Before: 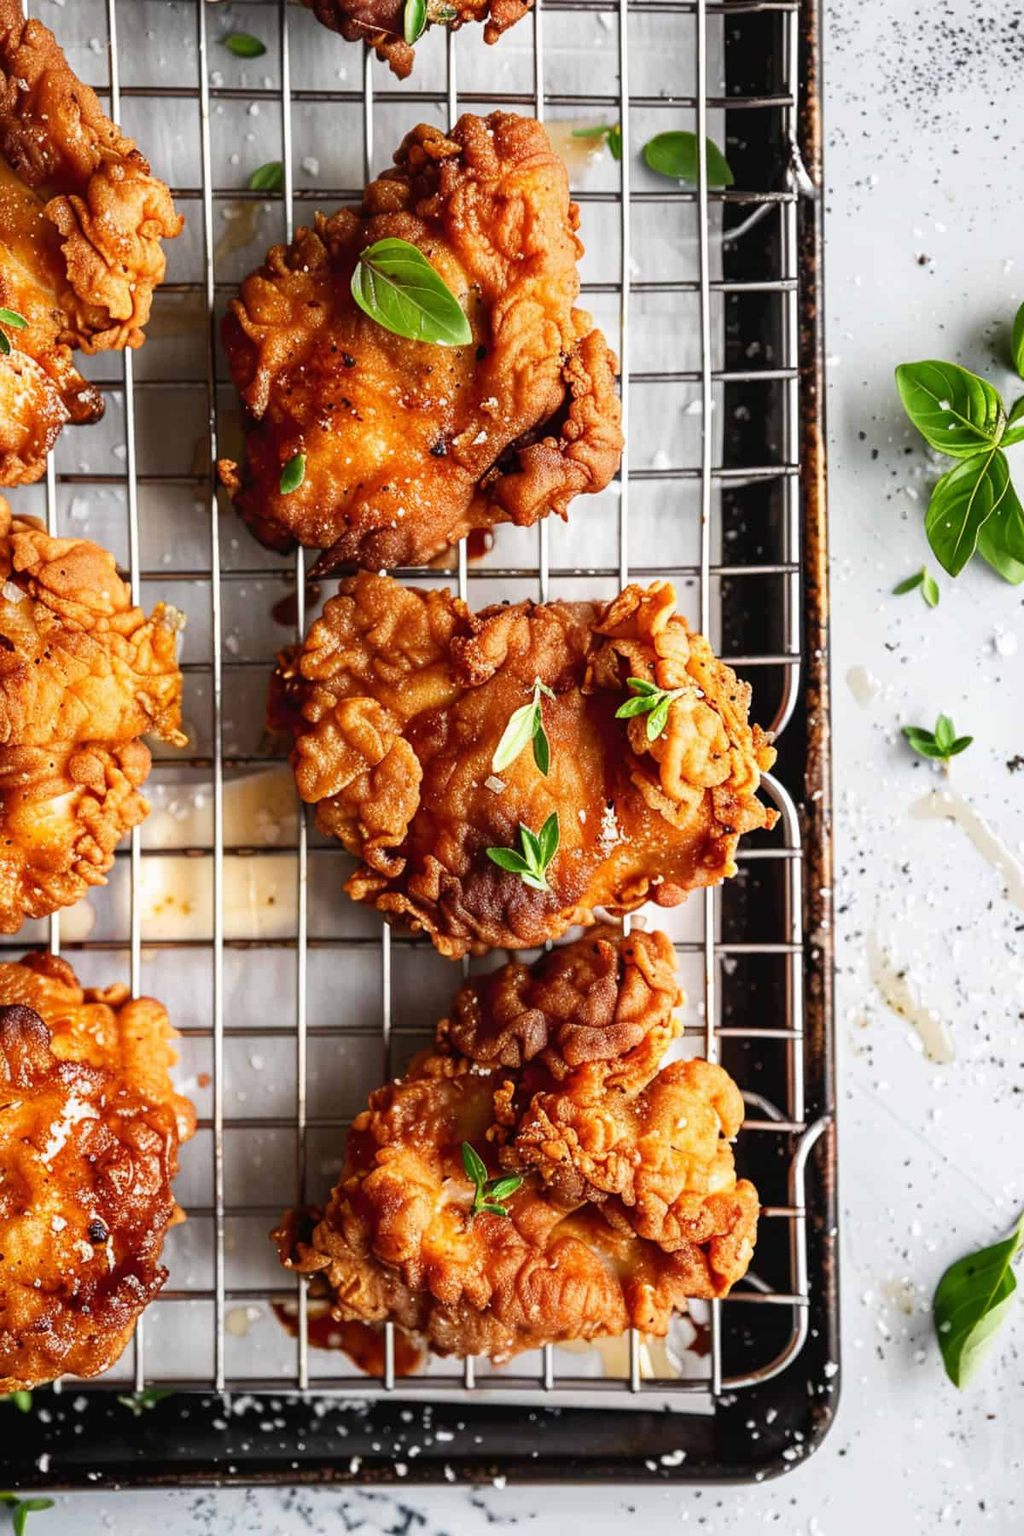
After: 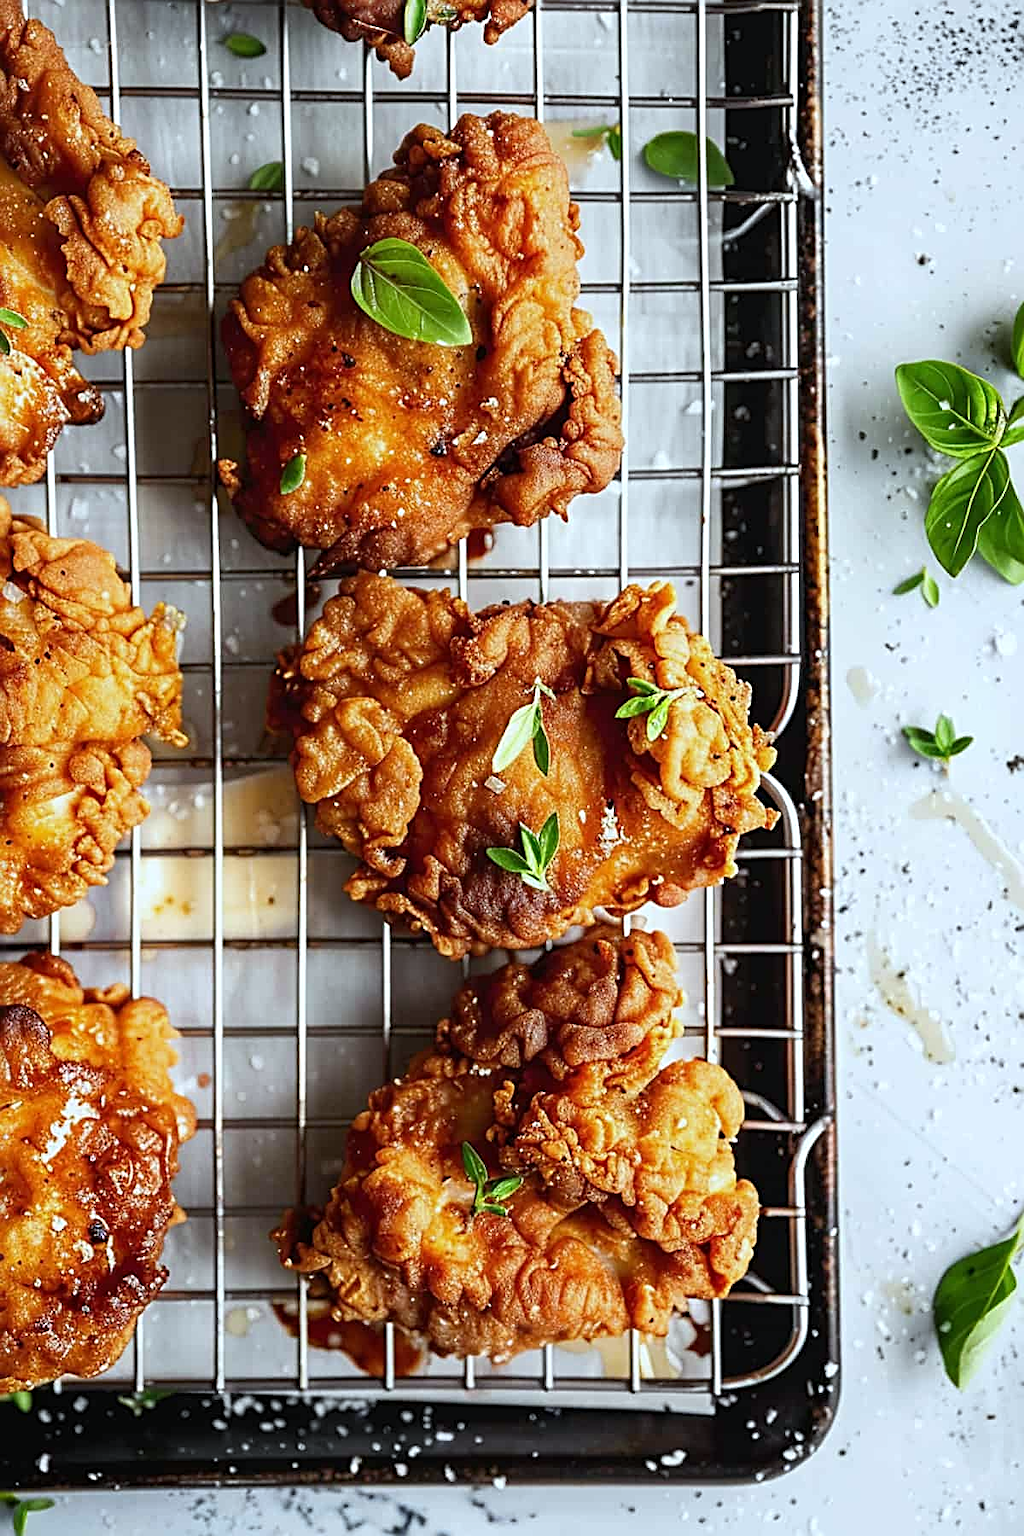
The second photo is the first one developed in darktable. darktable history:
sharpen: radius 2.676, amount 0.669
white balance: red 0.925, blue 1.046
